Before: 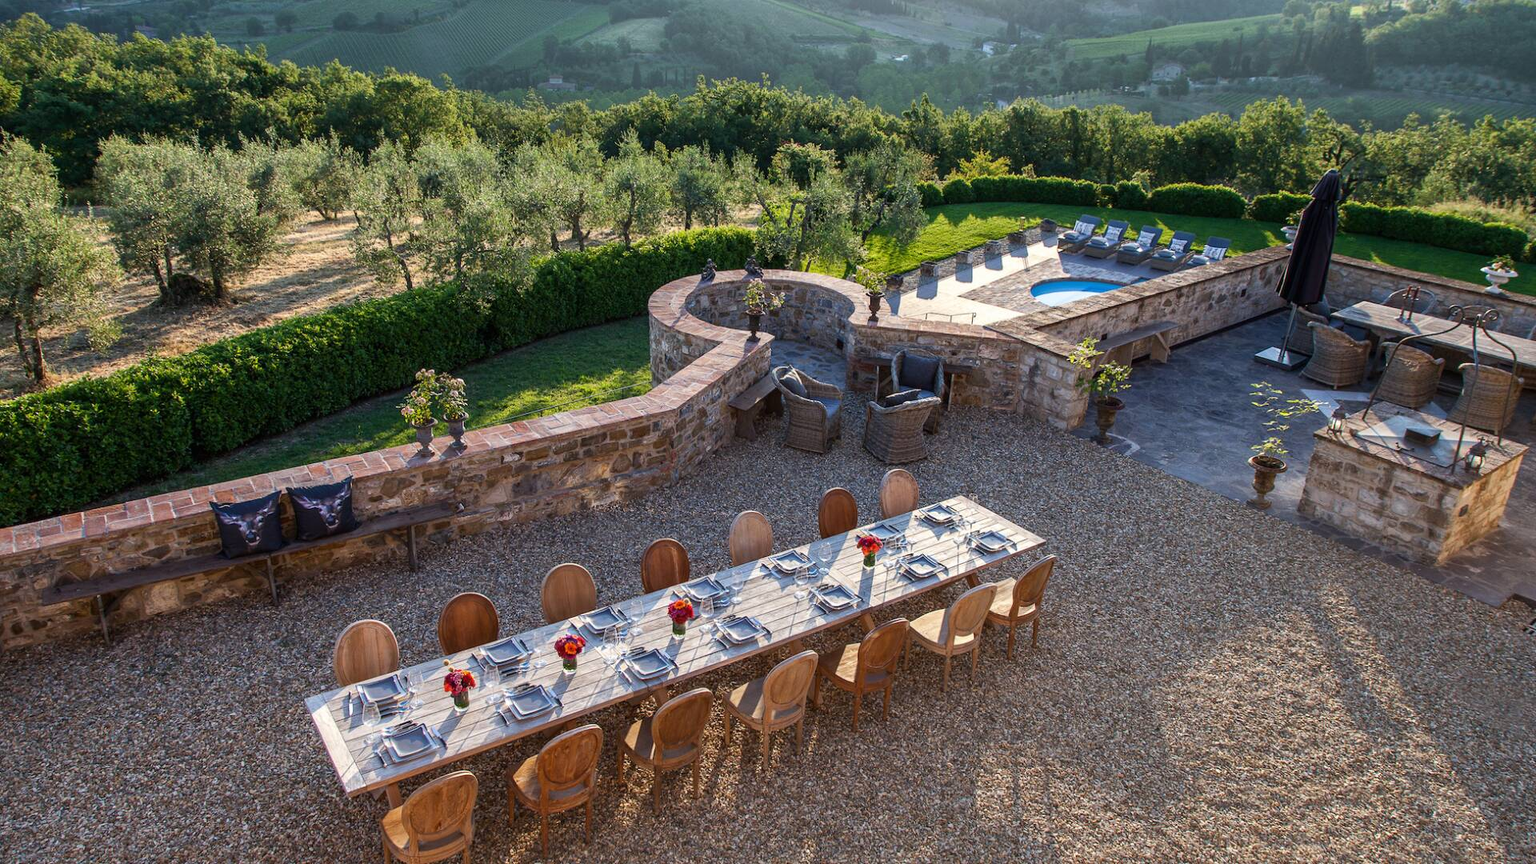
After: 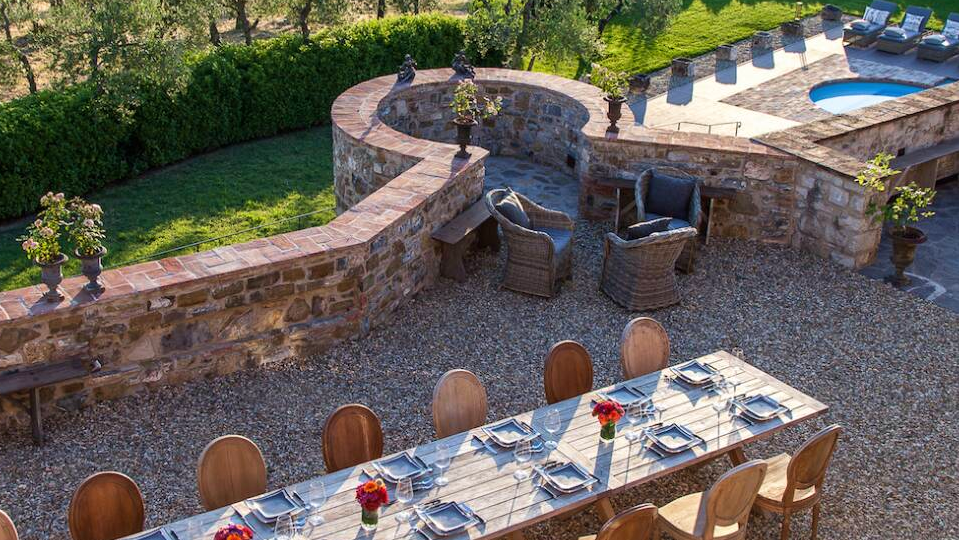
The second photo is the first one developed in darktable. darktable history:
velvia: strength 17%
crop: left 25%, top 25%, right 25%, bottom 25%
